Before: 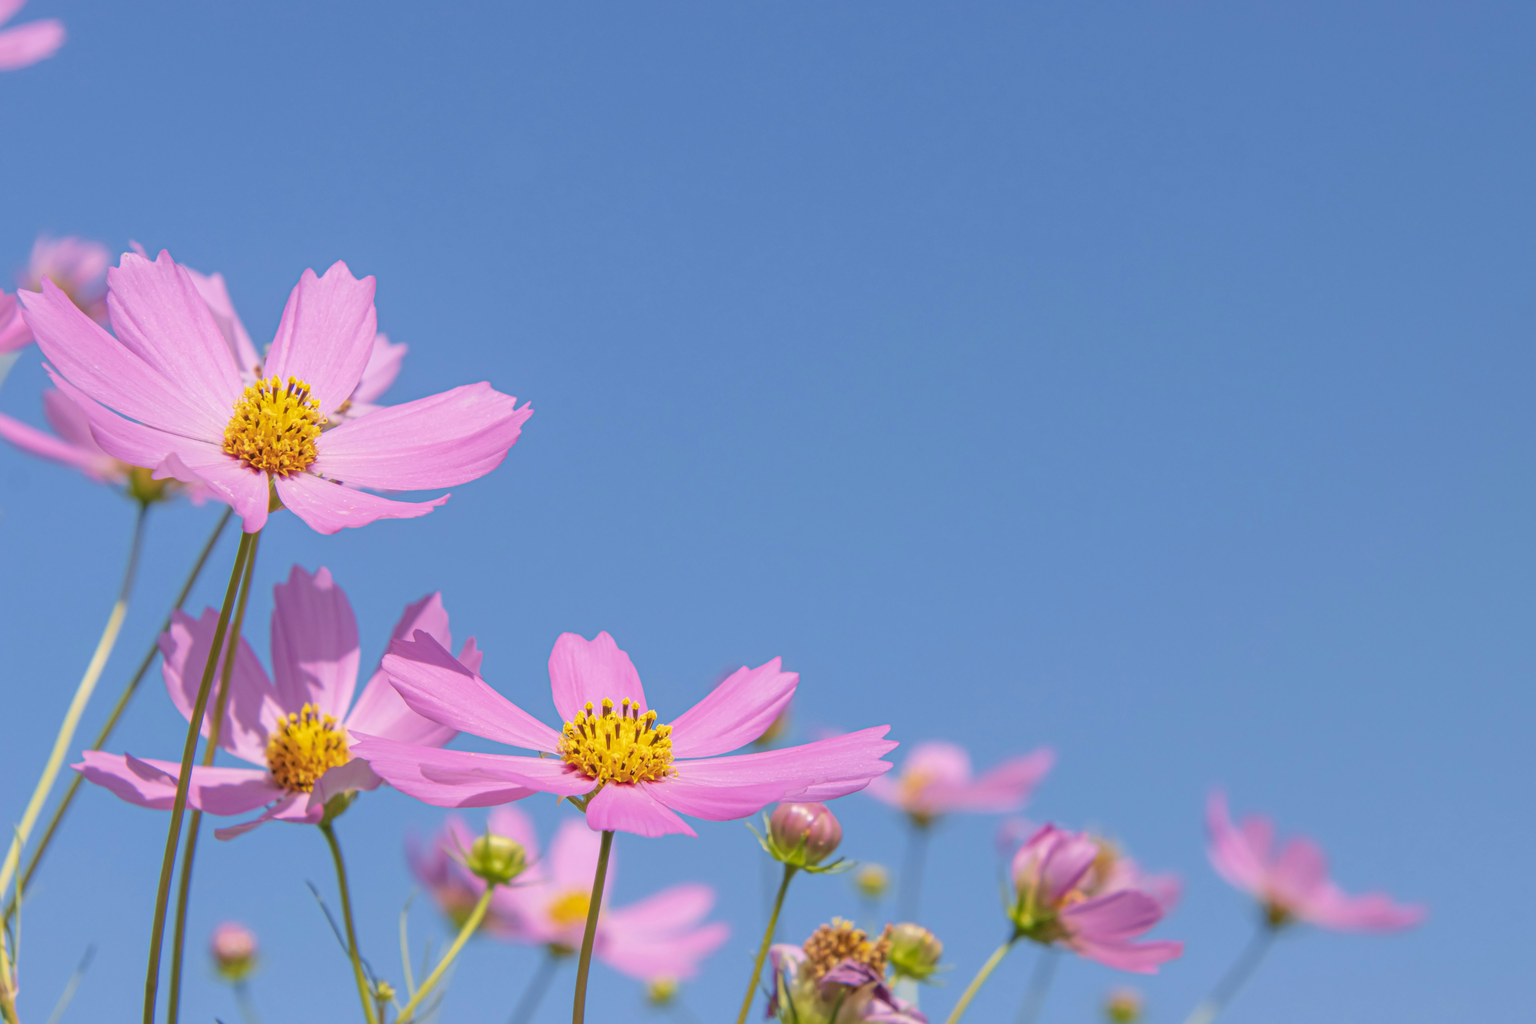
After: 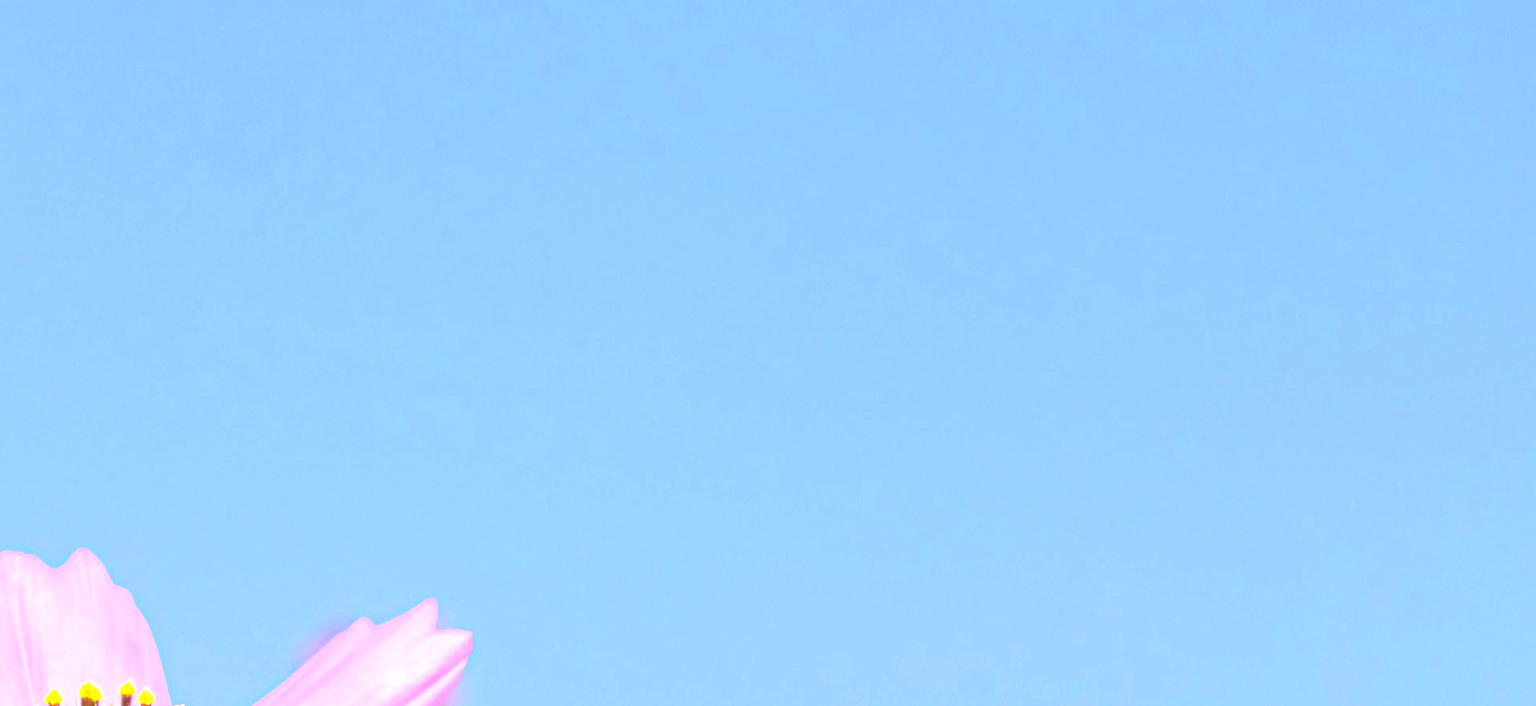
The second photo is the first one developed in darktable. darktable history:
exposure: black level correction 0, exposure 1.2 EV, compensate exposure bias true, compensate highlight preservation false
crop: left 36.607%, top 34.735%, right 13.146%, bottom 30.611%
